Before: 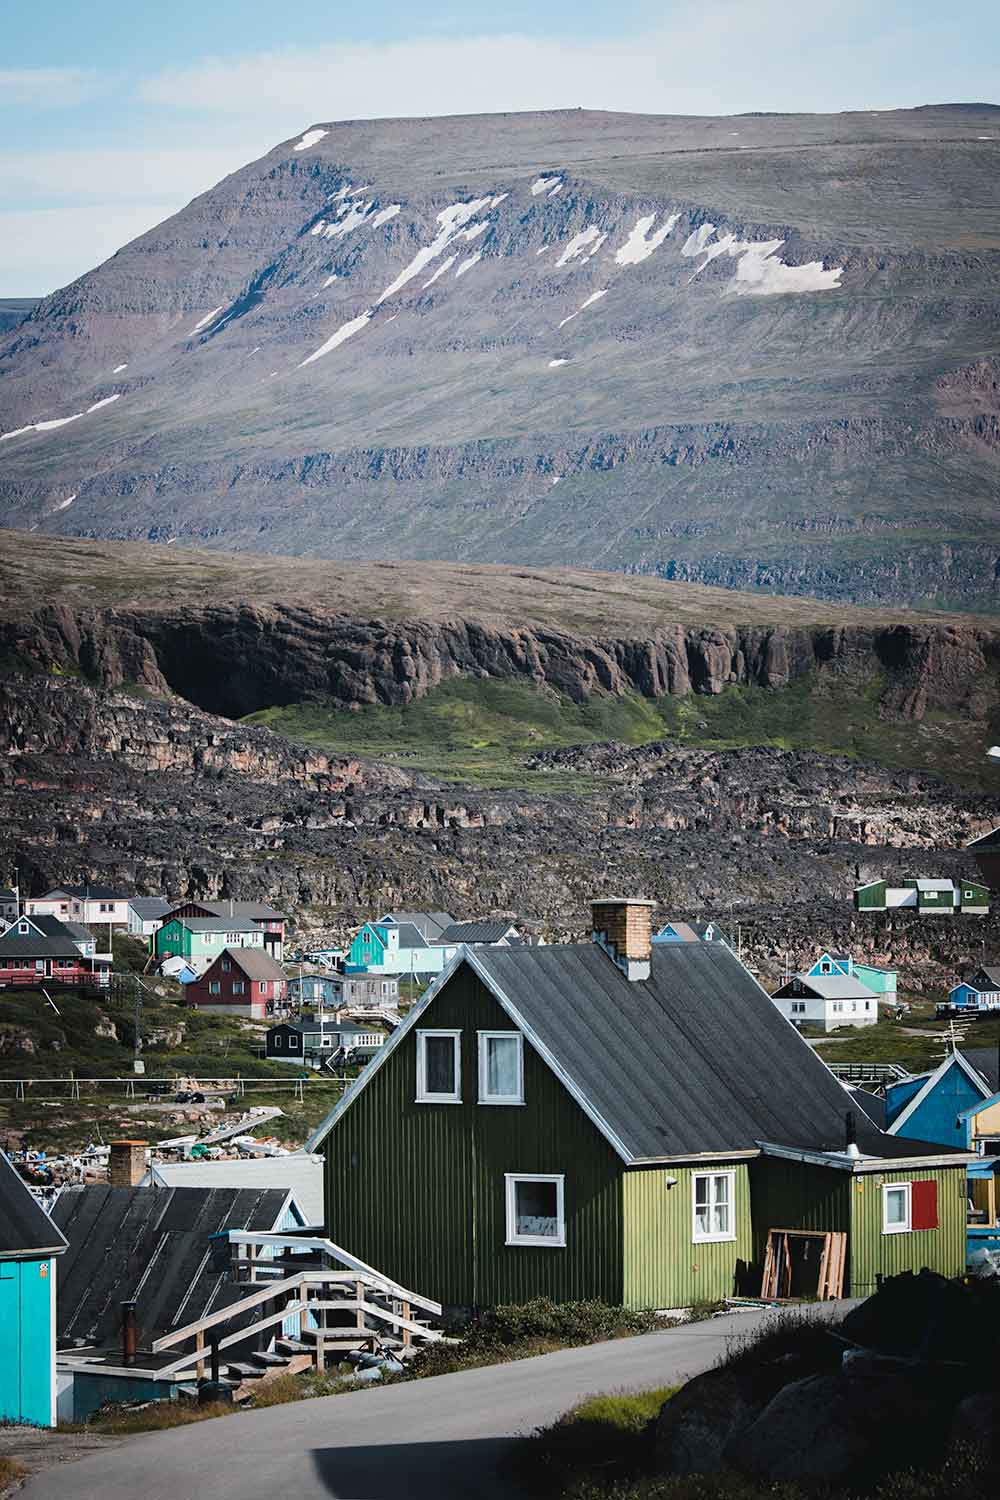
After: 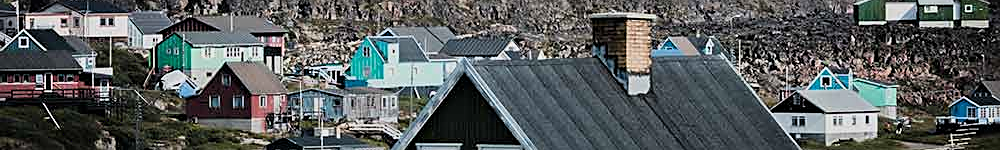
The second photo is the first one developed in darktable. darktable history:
sharpen: on, module defaults
filmic rgb: black relative exposure -11.35 EV, white relative exposure 3.22 EV, hardness 6.76, color science v6 (2022)
graduated density: rotation -180°, offset 24.95
crop and rotate: top 59.084%, bottom 30.916%
contrast equalizer: octaves 7, y [[0.528 ×6], [0.514 ×6], [0.362 ×6], [0 ×6], [0 ×6]]
